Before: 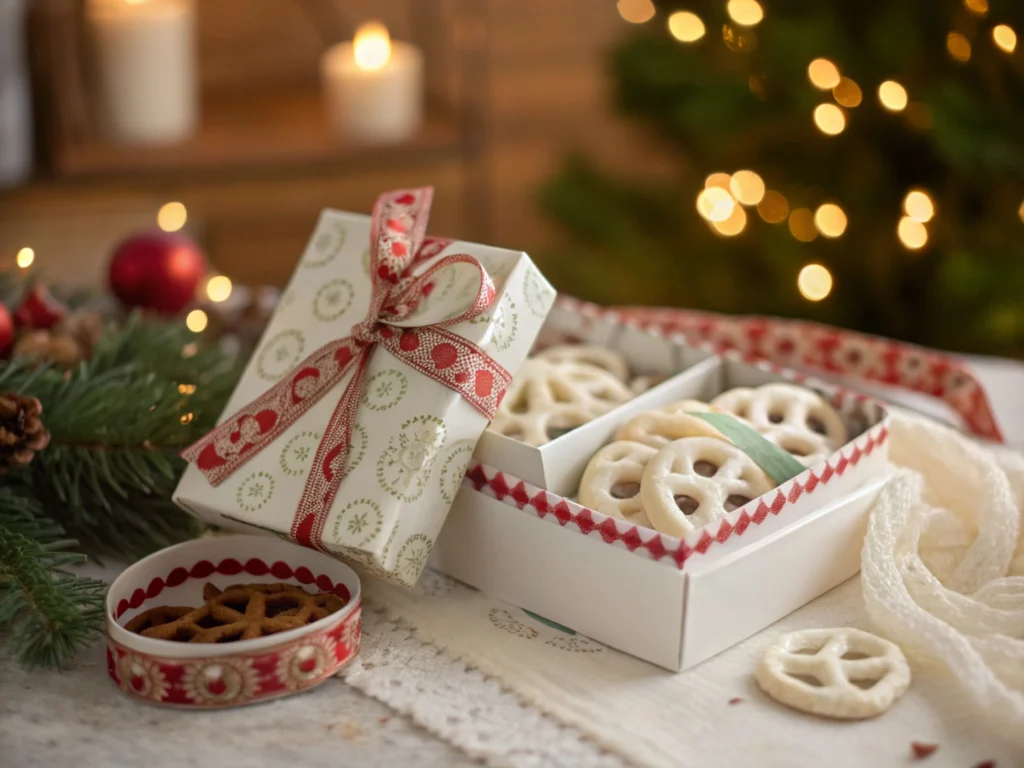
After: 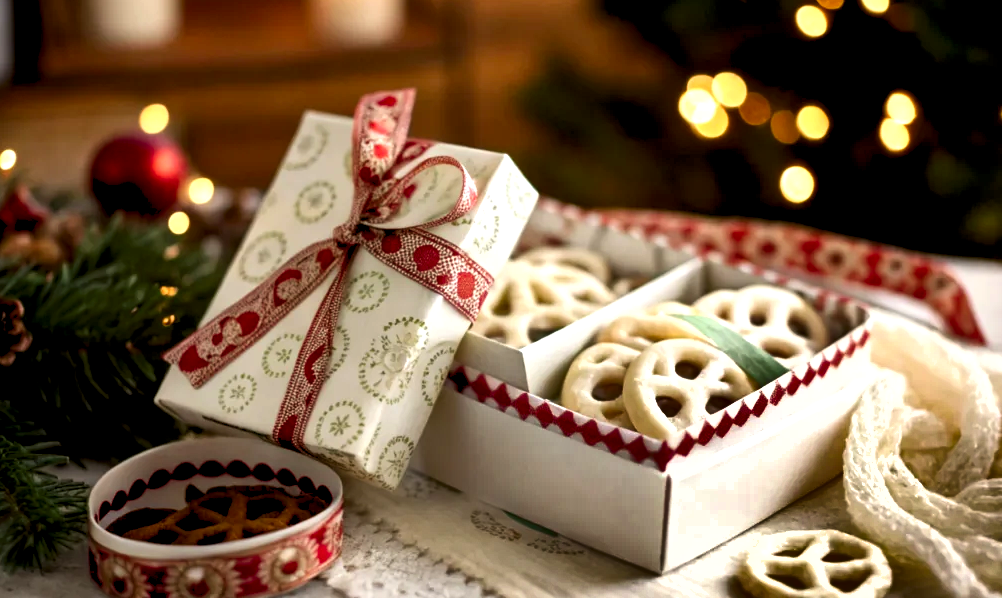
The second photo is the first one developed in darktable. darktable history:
contrast brightness saturation: contrast 0.13, brightness -0.24, saturation 0.14
crop and rotate: left 1.814%, top 12.818%, right 0.25%, bottom 9.225%
shadows and highlights: shadows 20.91, highlights -82.73, soften with gaussian
rgb levels: levels [[0.029, 0.461, 0.922], [0, 0.5, 1], [0, 0.5, 1]]
exposure: exposure 0.556 EV, compensate highlight preservation false
